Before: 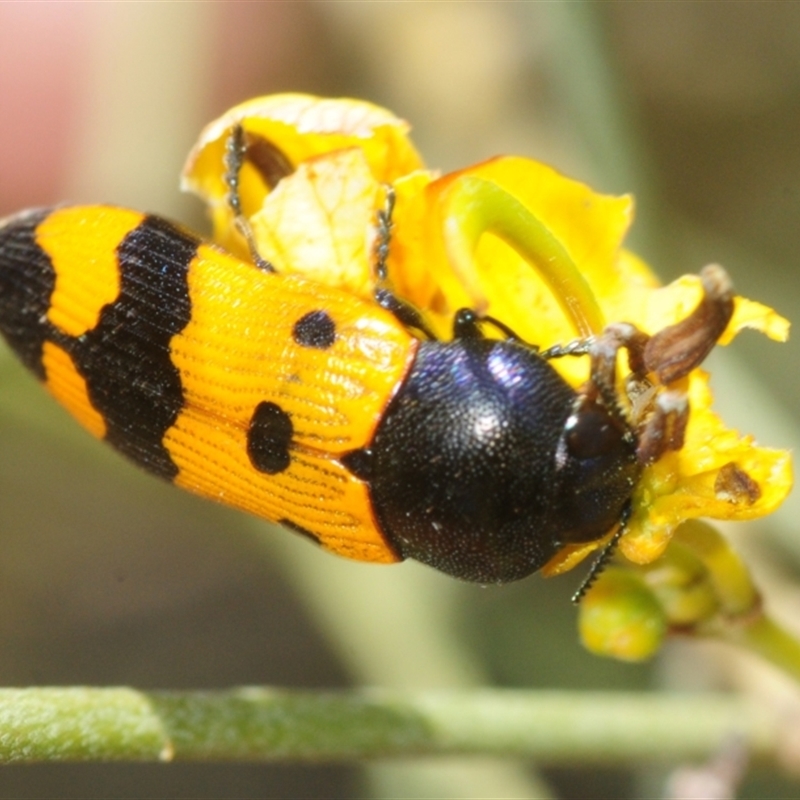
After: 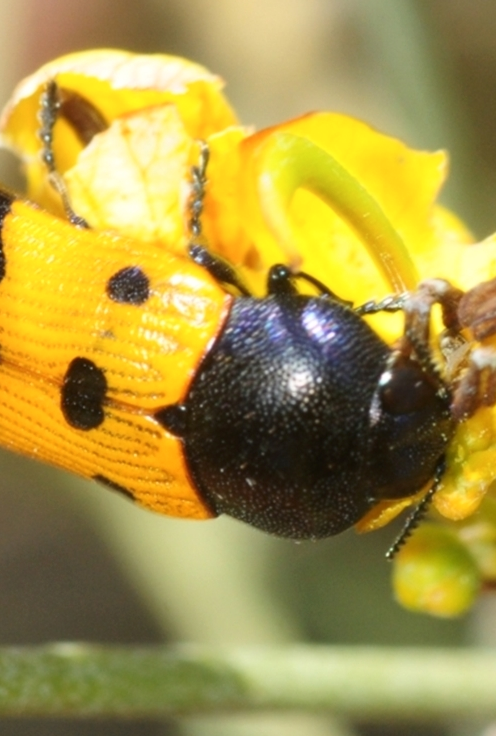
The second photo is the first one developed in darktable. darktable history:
shadows and highlights: shadows -28.84, highlights 29.25
crop and rotate: left 23.291%, top 5.62%, right 14.602%, bottom 2.316%
